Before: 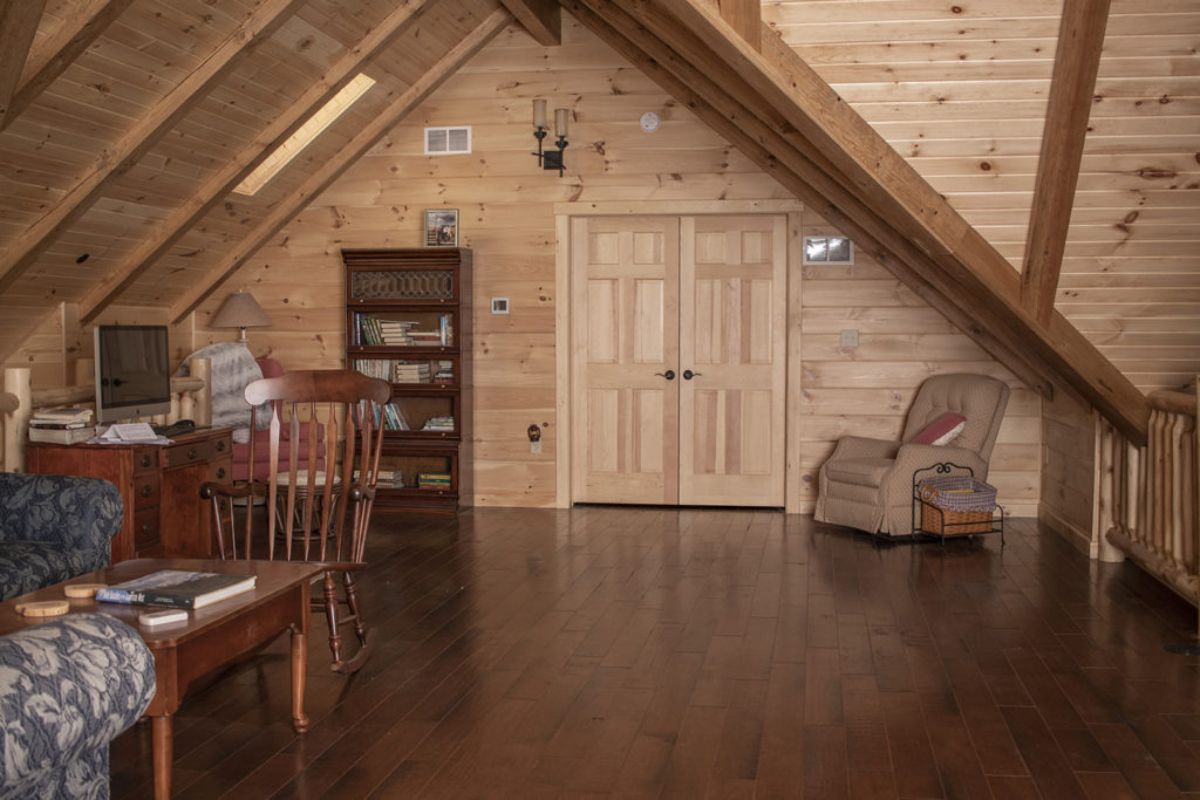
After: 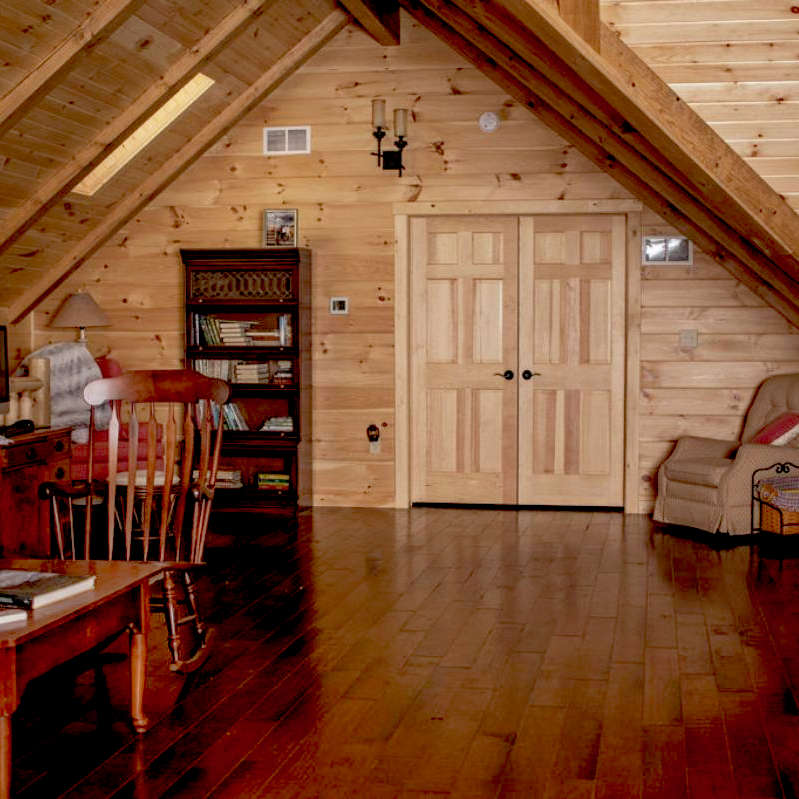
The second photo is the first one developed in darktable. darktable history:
crop and rotate: left 13.471%, right 19.907%
exposure: black level correction 0.028, exposure -0.082 EV, compensate exposure bias true, compensate highlight preservation false
base curve: curves: ch0 [(0, 0) (0.666, 0.806) (1, 1)], preserve colors none
shadows and highlights: on, module defaults
haze removal: compatibility mode true, adaptive false
